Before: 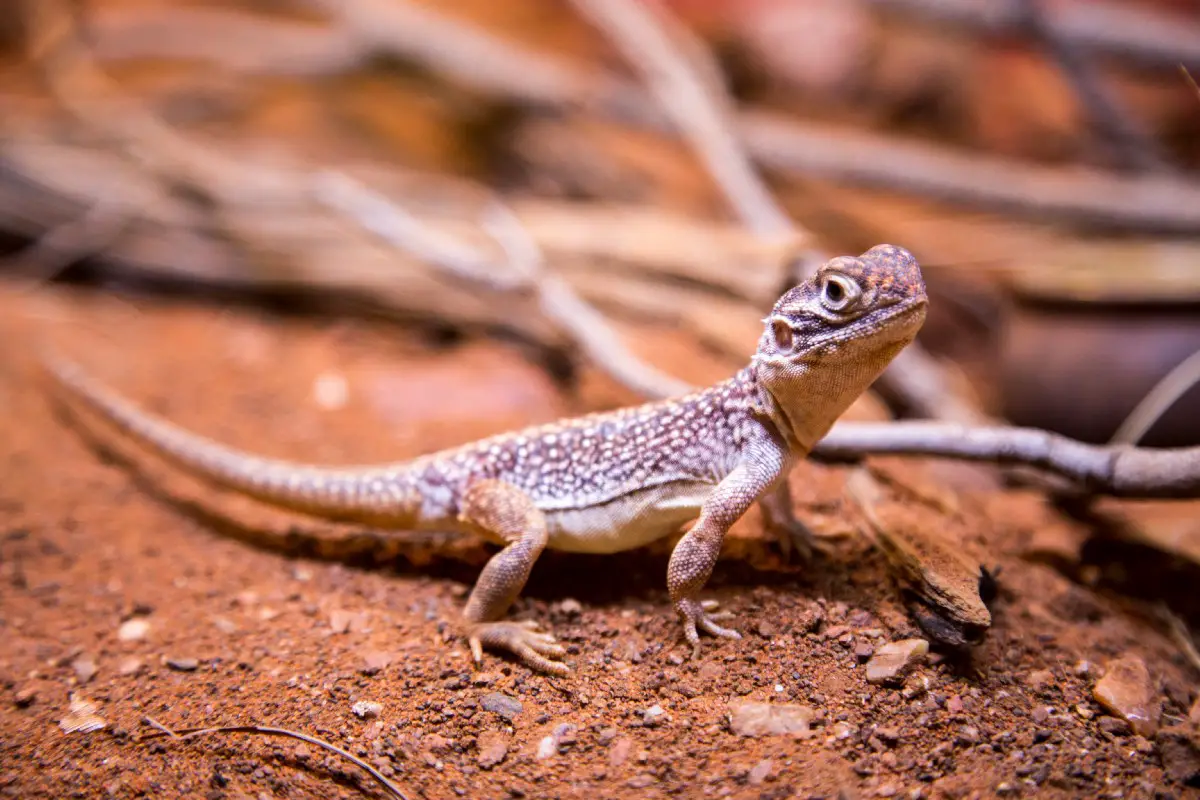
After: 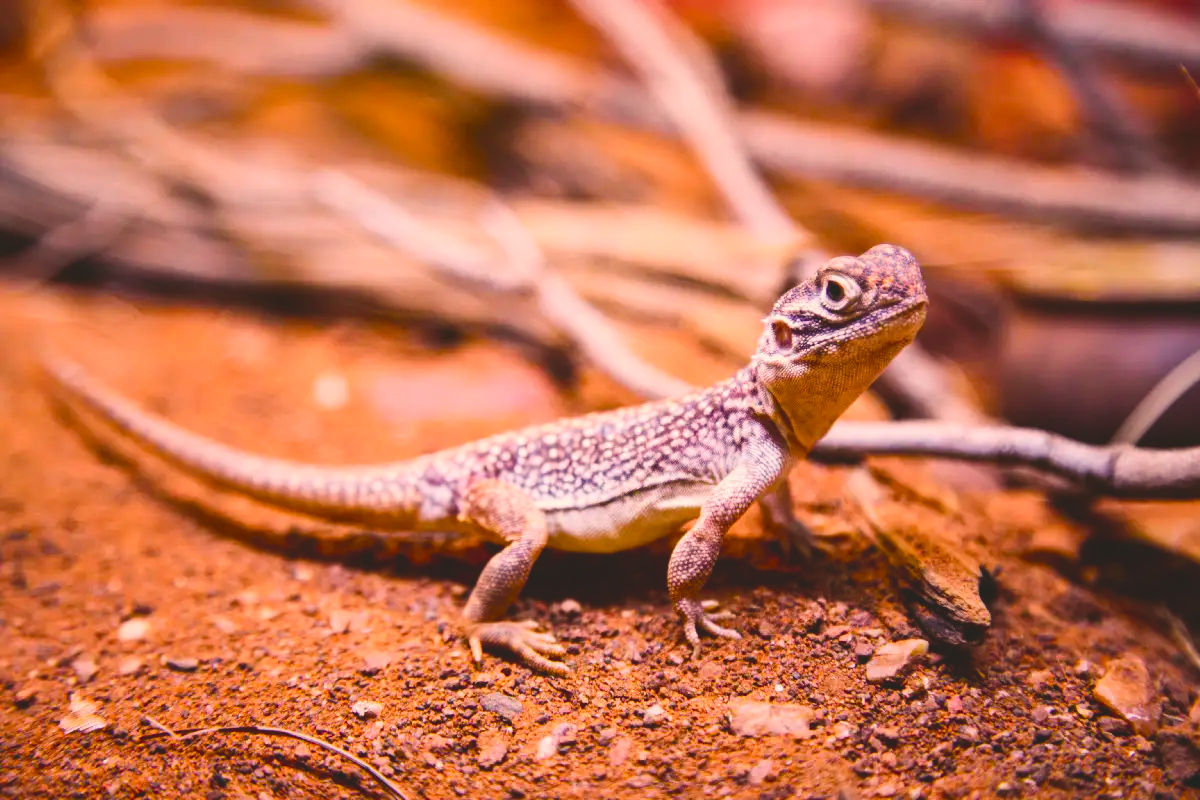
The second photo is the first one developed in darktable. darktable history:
tone curve: curves: ch0 [(0, 0.023) (0.217, 0.19) (0.754, 0.801) (1, 0.977)]; ch1 [(0, 0) (0.392, 0.398) (0.5, 0.5) (0.521, 0.528) (0.56, 0.577) (1, 1)]; ch2 [(0, 0) (0.5, 0.5) (0.579, 0.561) (0.65, 0.657) (1, 1)], color space Lab, independent channels, preserve colors none
color correction: highlights a* 4.02, highlights b* 4.98, shadows a* -7.55, shadows b* 4.98
color balance rgb: shadows lift › chroma 3%, shadows lift › hue 280.8°, power › hue 330°, highlights gain › chroma 3%, highlights gain › hue 75.6°, global offset › luminance 2%, perceptual saturation grading › global saturation 20%, perceptual saturation grading › highlights -25%, perceptual saturation grading › shadows 50%, global vibrance 20.33%
